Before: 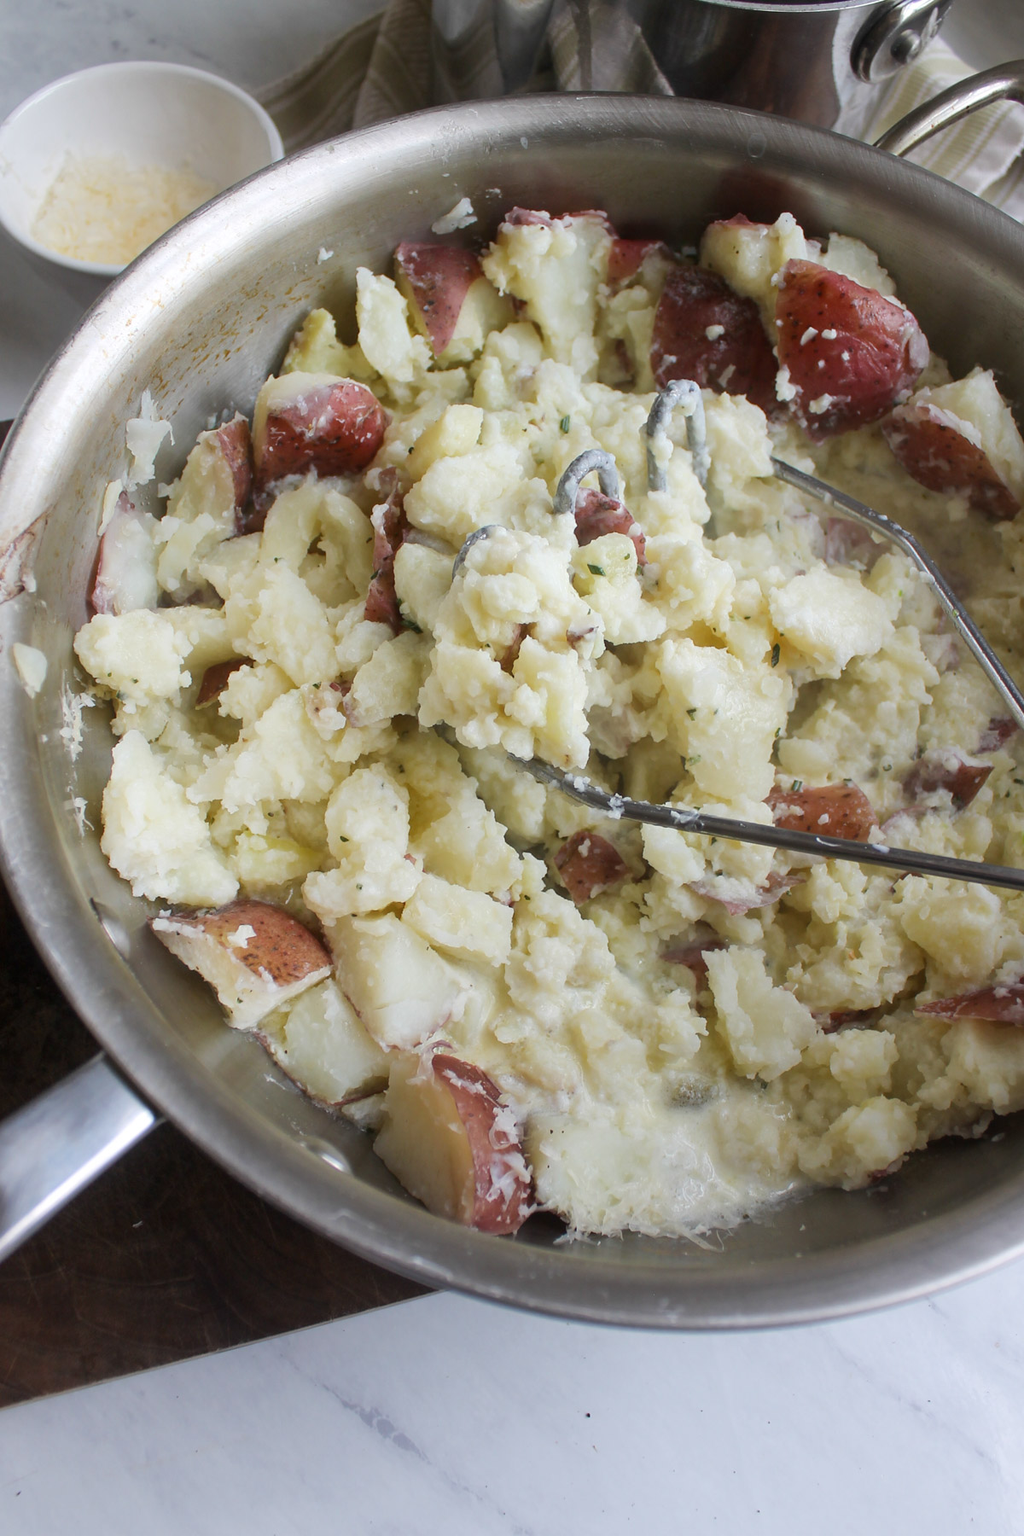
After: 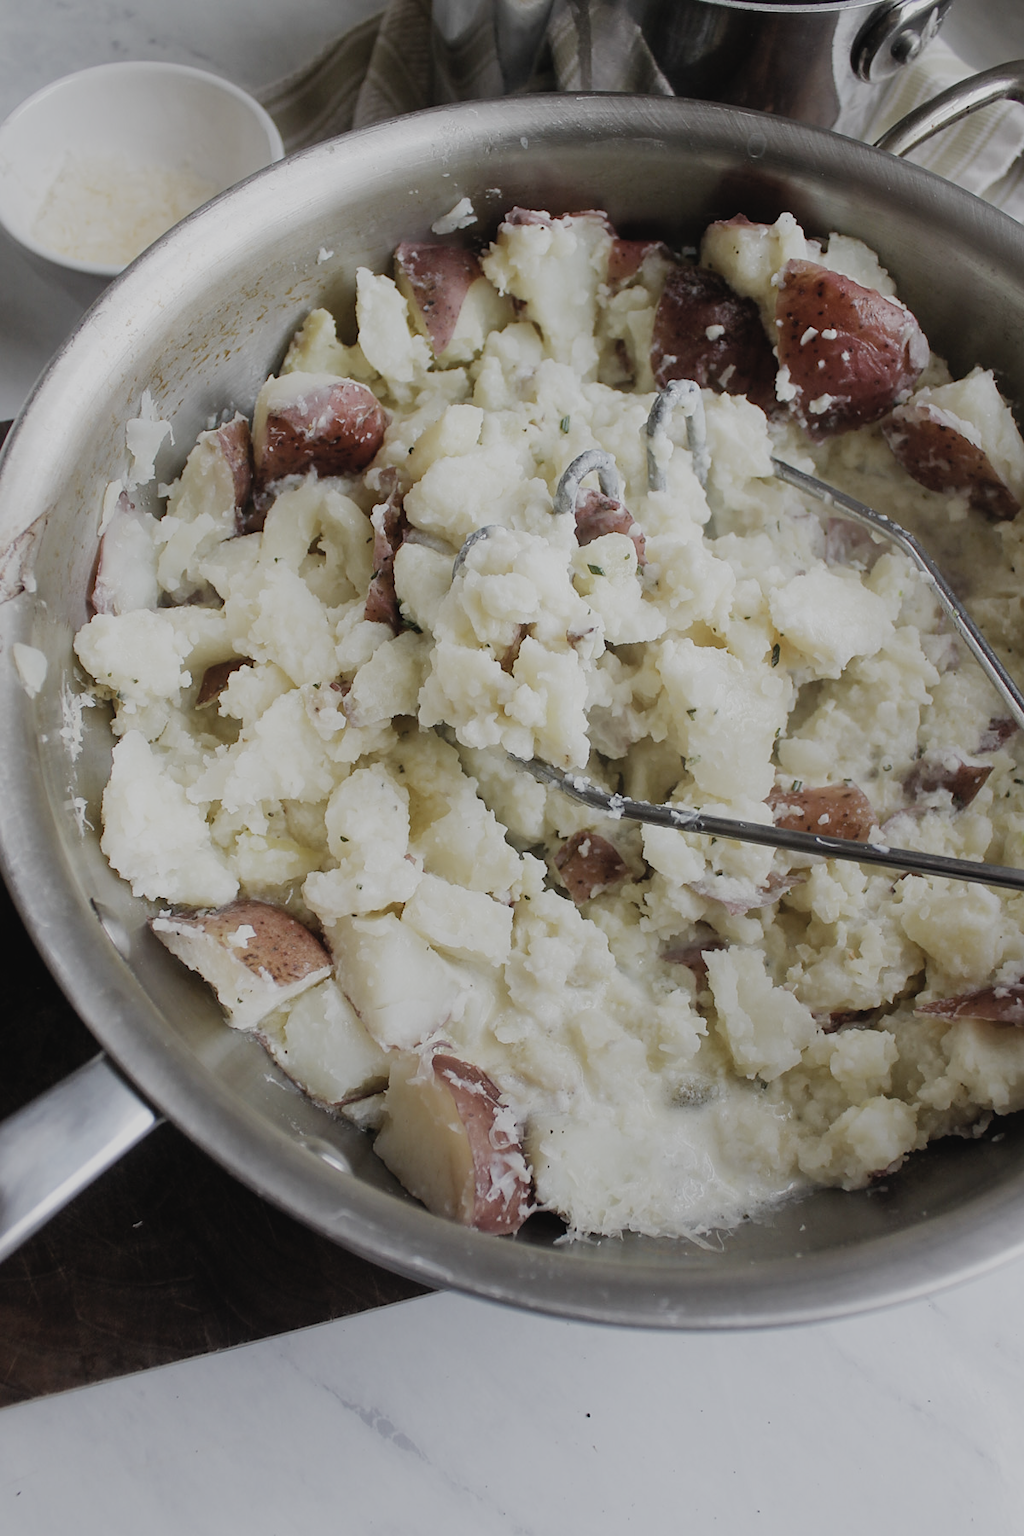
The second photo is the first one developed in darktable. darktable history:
contrast brightness saturation: contrast -0.055, saturation -0.405
filmic rgb: black relative exposure -7.49 EV, white relative exposure 4.82 EV, hardness 3.4, preserve chrominance no, color science v5 (2021)
sharpen: amount 0.204
